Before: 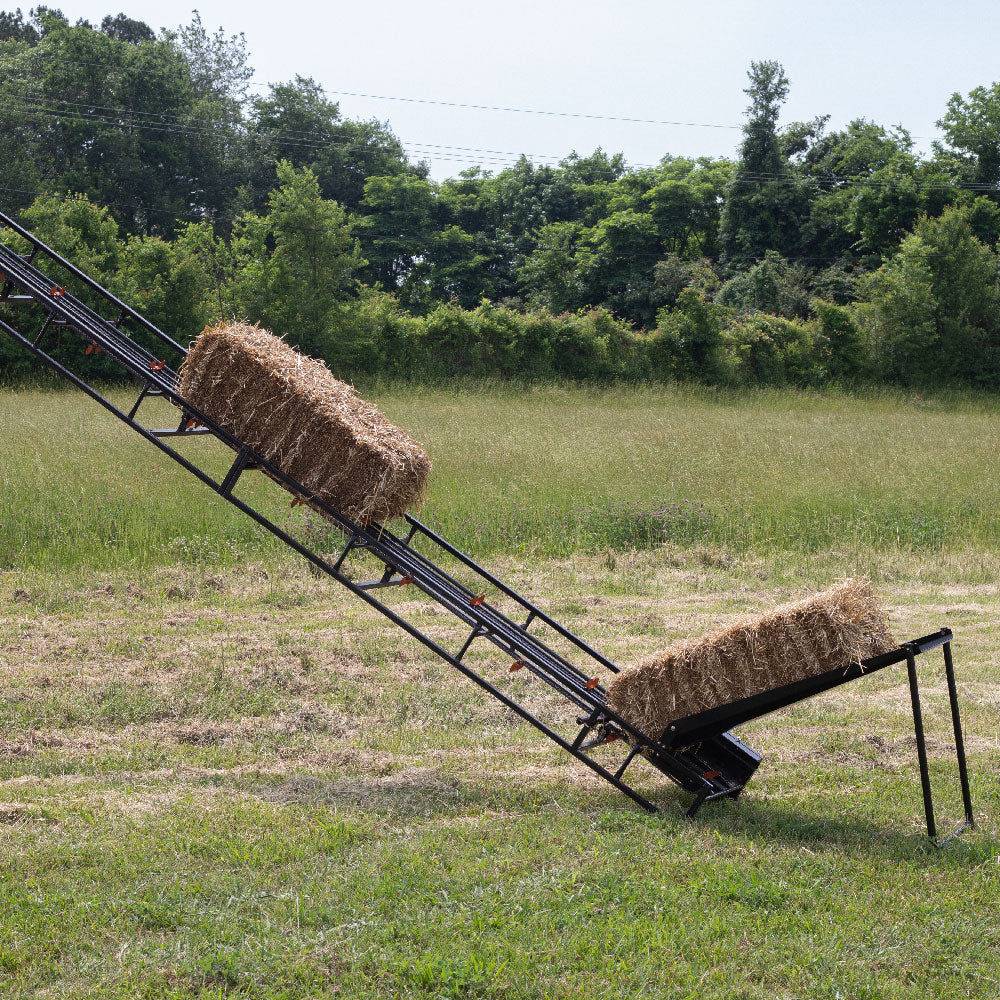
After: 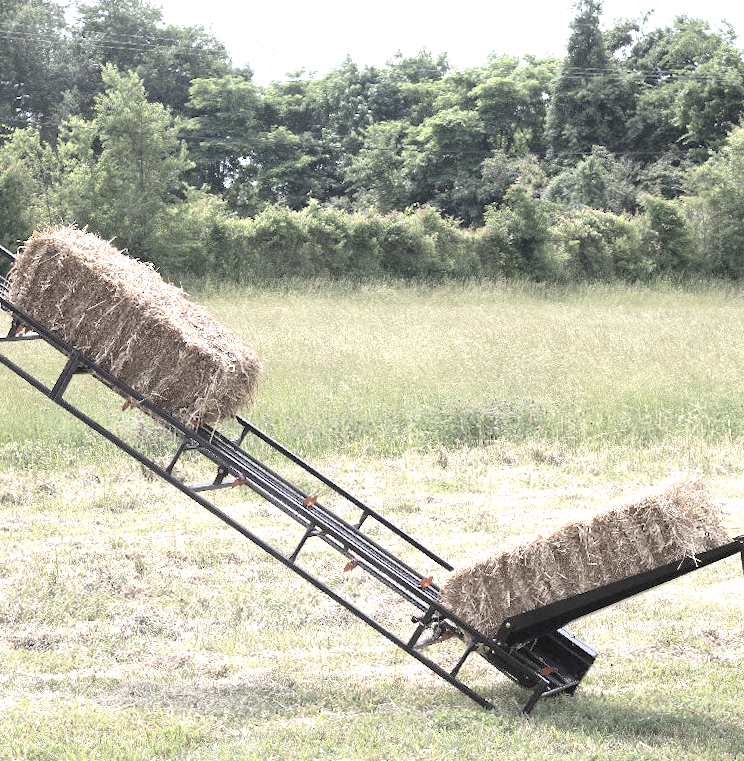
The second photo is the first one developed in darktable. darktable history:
exposure: exposure 1.25 EV, compensate exposure bias true, compensate highlight preservation false
crop: left 16.768%, top 8.653%, right 8.362%, bottom 12.485%
rotate and perspective: rotation -1°, crop left 0.011, crop right 0.989, crop top 0.025, crop bottom 0.975
contrast brightness saturation: brightness 0.18, saturation -0.5
